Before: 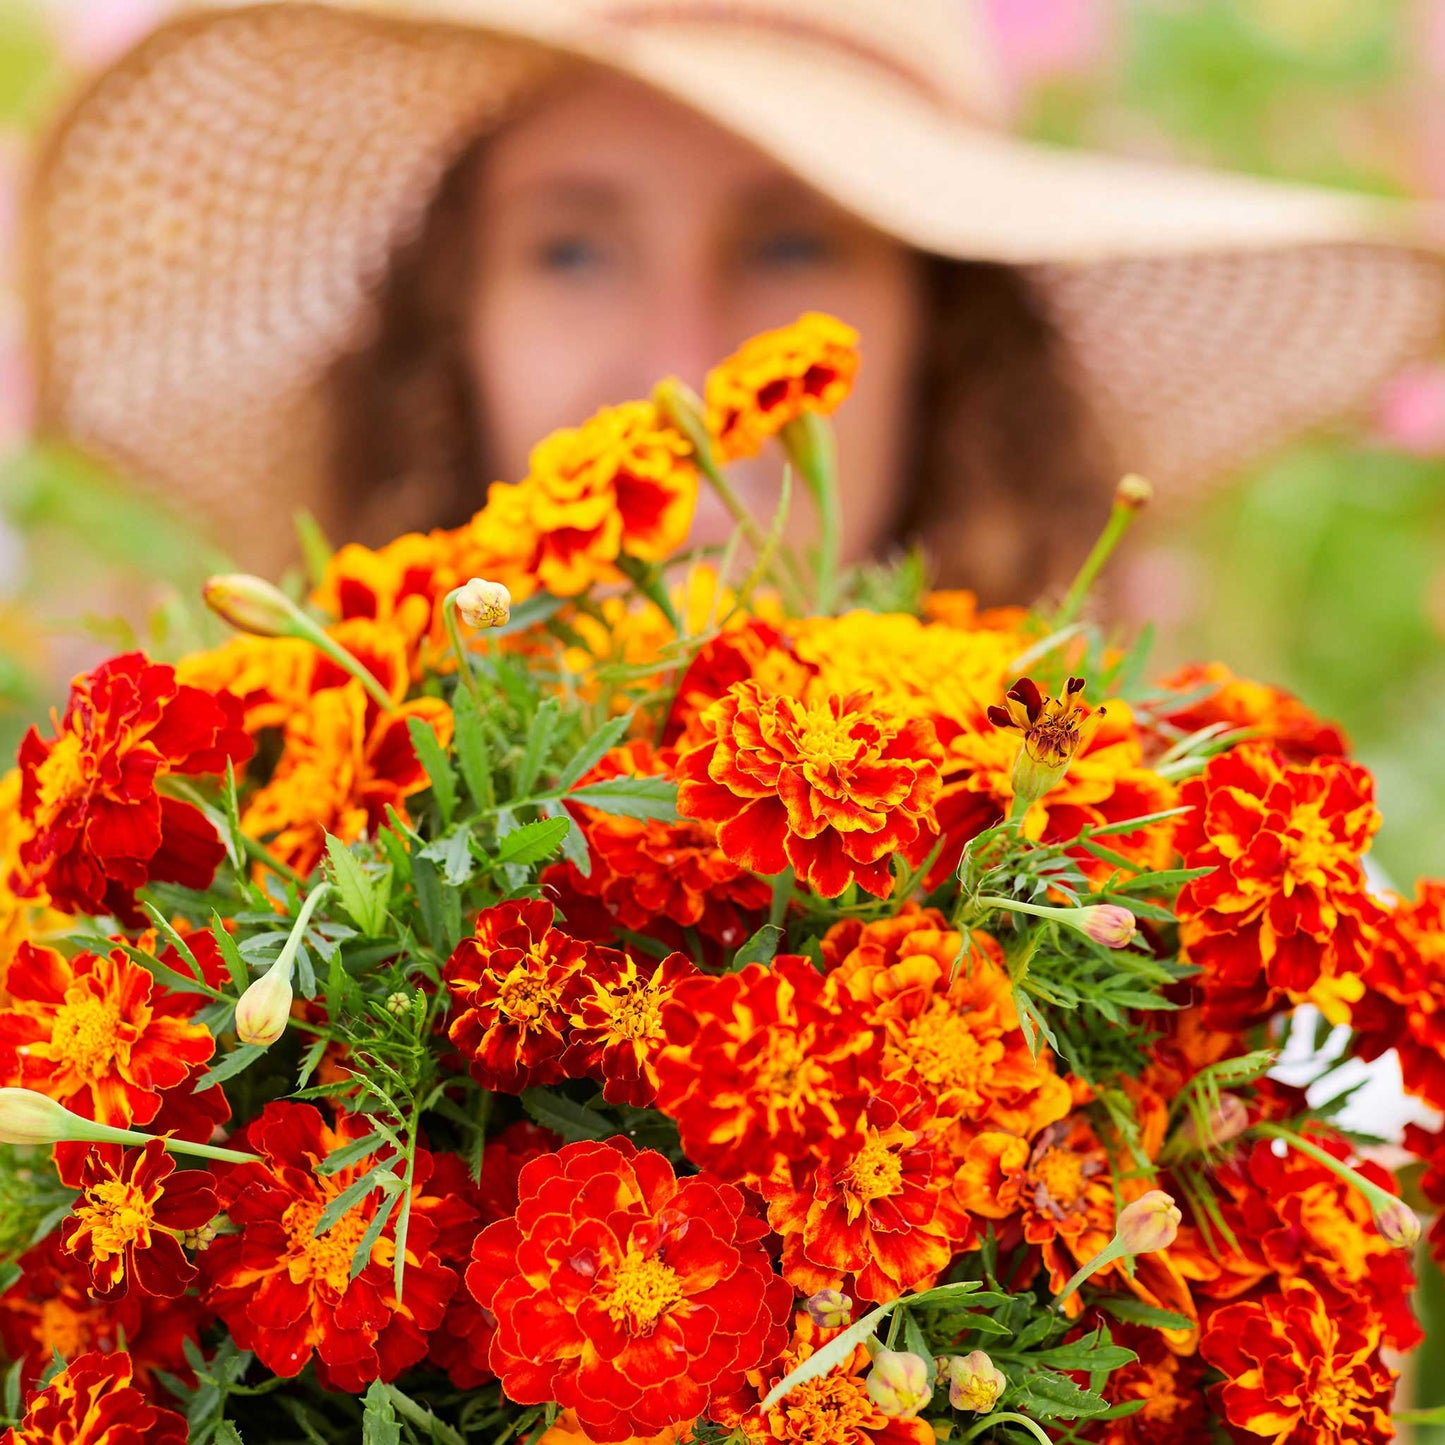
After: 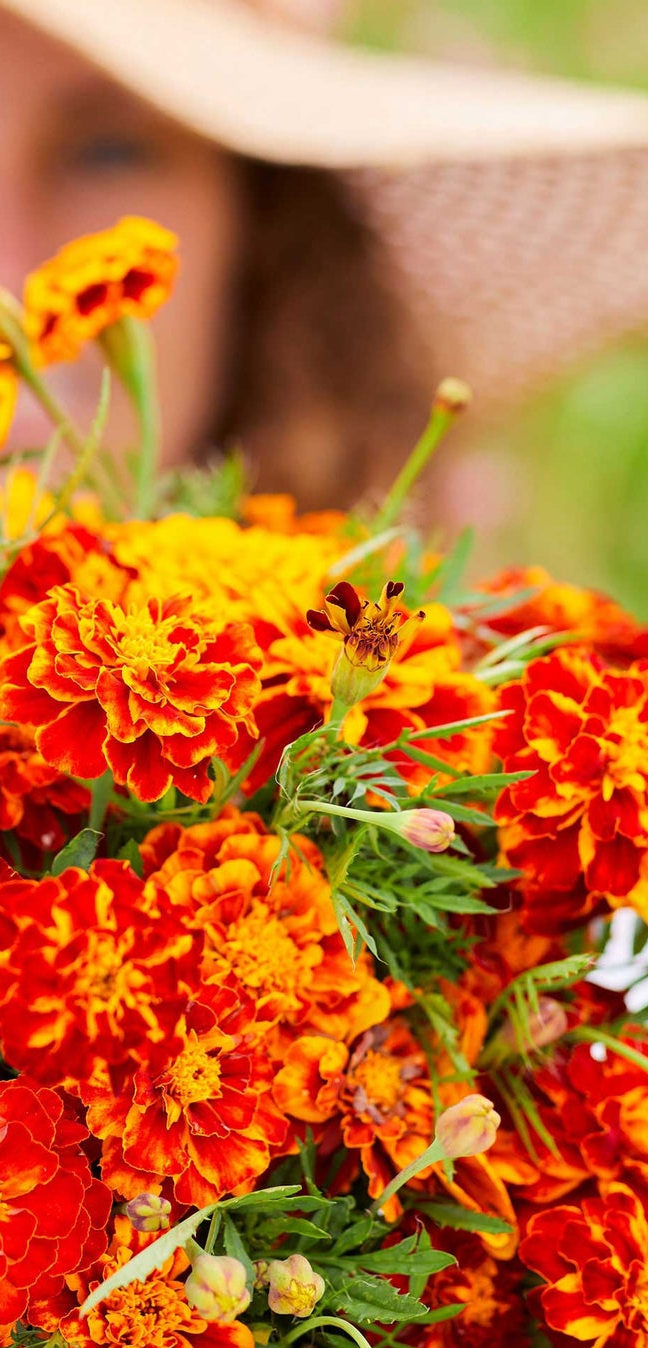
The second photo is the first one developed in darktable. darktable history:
crop: left 47.165%, top 6.664%, right 7.931%
